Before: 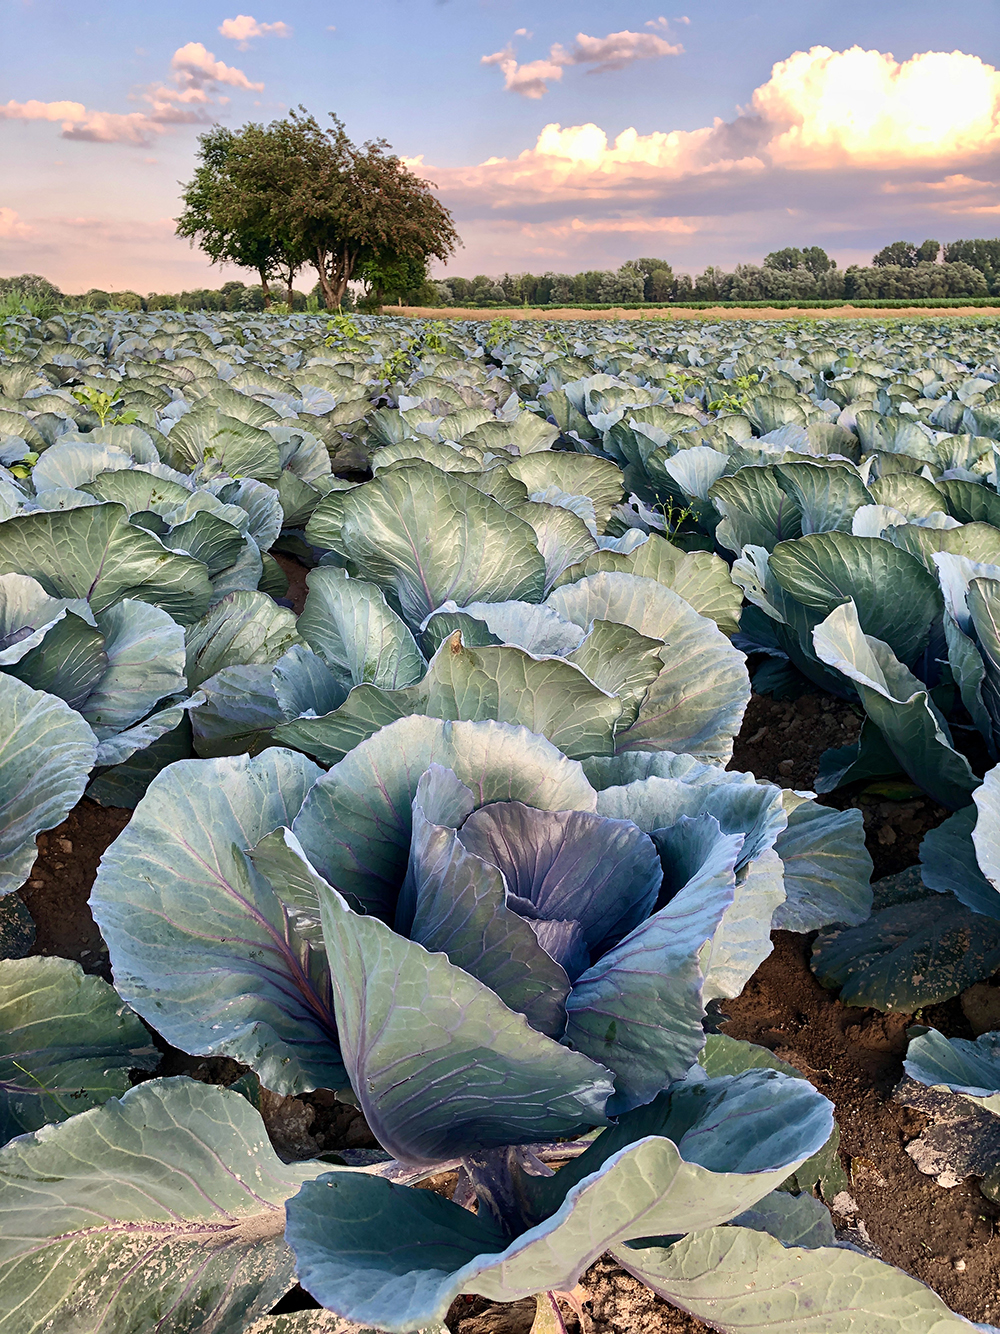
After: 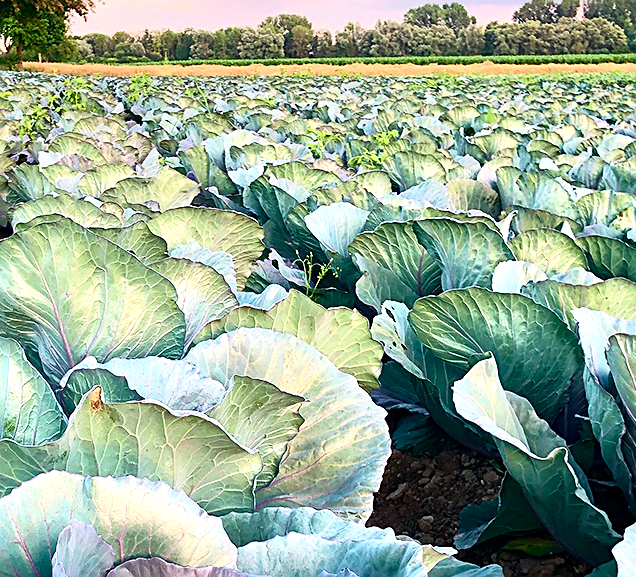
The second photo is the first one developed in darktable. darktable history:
sharpen: on, module defaults
crop: left 36.005%, top 18.293%, right 0.31%, bottom 38.444%
exposure: exposure 0.6 EV, compensate highlight preservation false
tone curve: curves: ch0 [(0, 0) (0.051, 0.047) (0.102, 0.099) (0.232, 0.249) (0.462, 0.501) (0.698, 0.761) (0.908, 0.946) (1, 1)]; ch1 [(0, 0) (0.339, 0.298) (0.402, 0.363) (0.453, 0.413) (0.485, 0.469) (0.494, 0.493) (0.504, 0.501) (0.525, 0.533) (0.563, 0.591) (0.597, 0.631) (1, 1)]; ch2 [(0, 0) (0.48, 0.48) (0.504, 0.5) (0.539, 0.554) (0.59, 0.628) (0.642, 0.682) (0.824, 0.815) (1, 1)], color space Lab, independent channels, preserve colors none
